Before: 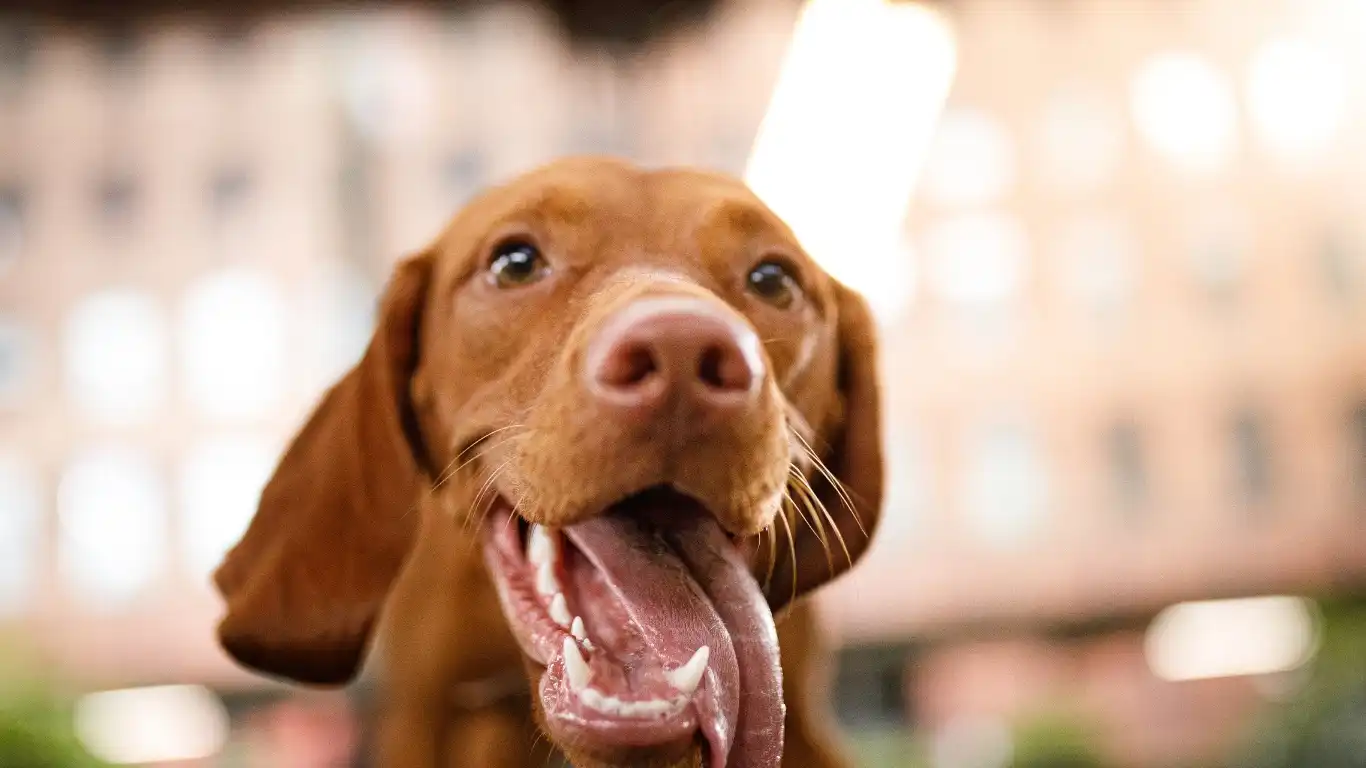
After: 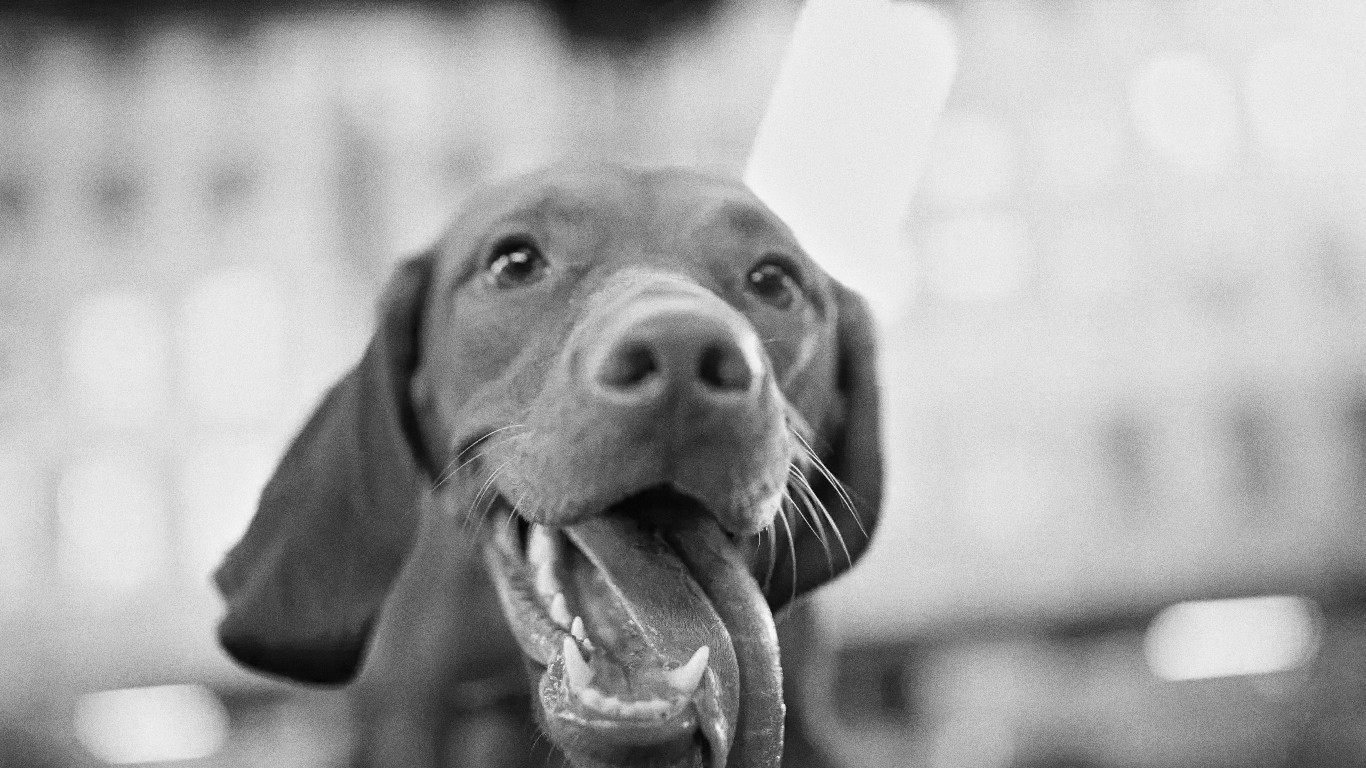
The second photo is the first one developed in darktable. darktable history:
monochrome: a 26.22, b 42.67, size 0.8
grain: coarseness 9.61 ISO, strength 35.62%
